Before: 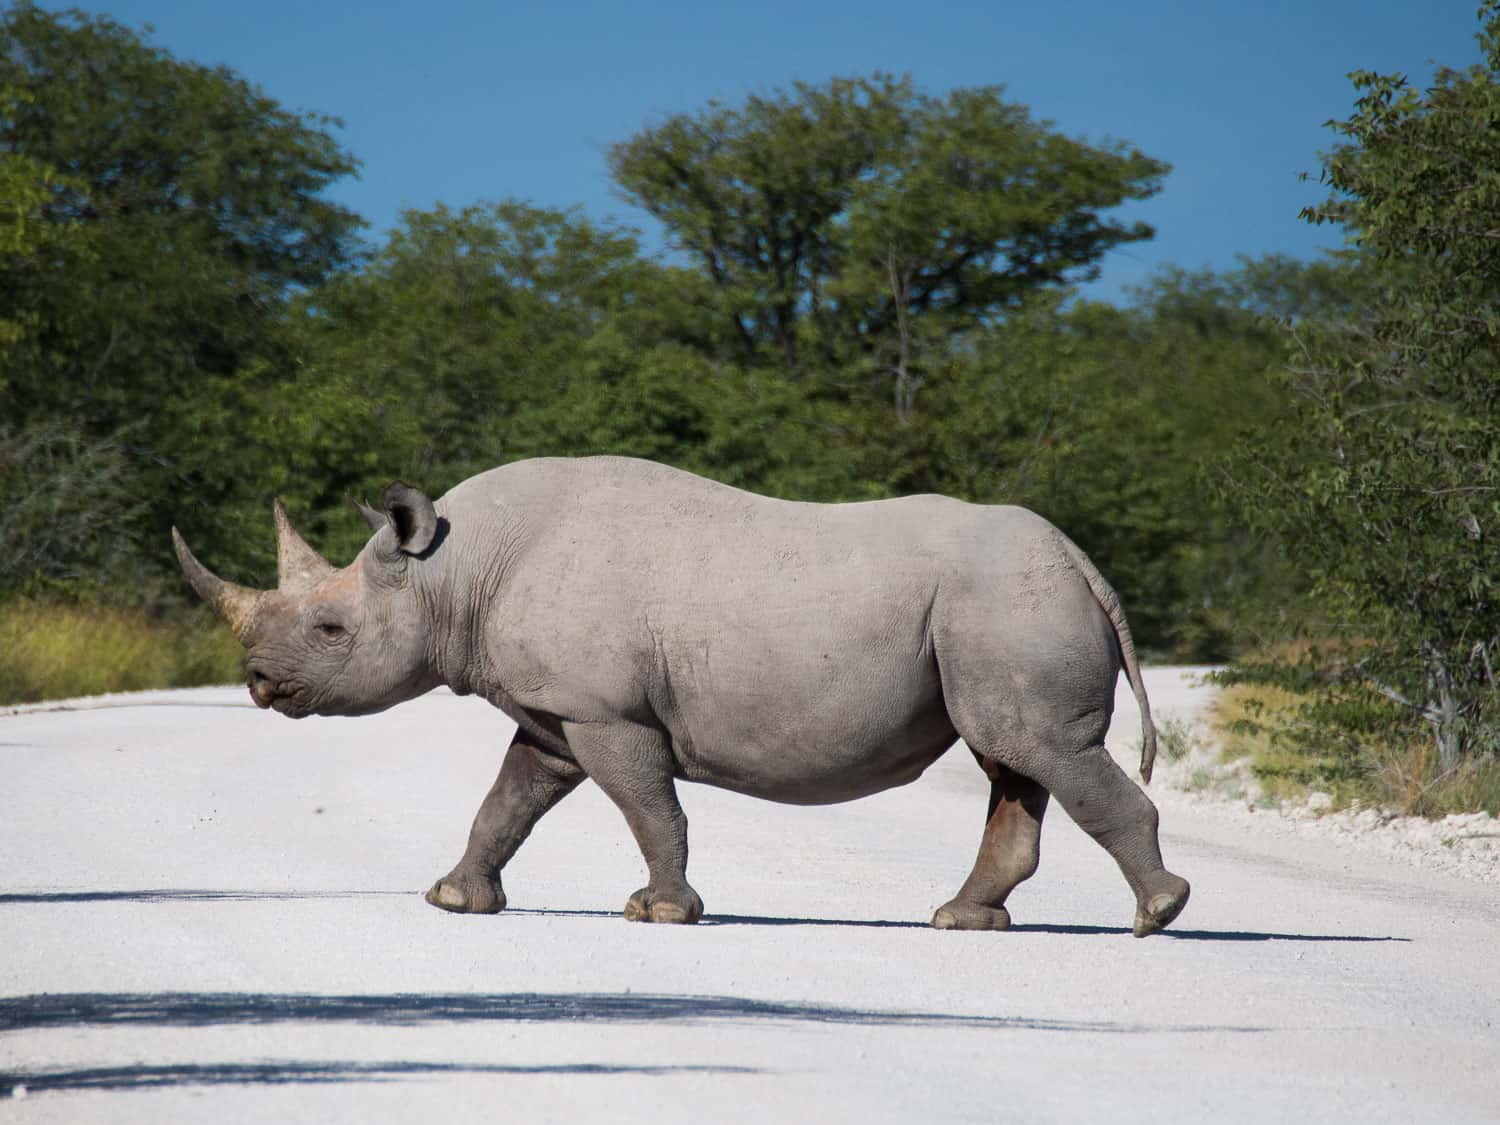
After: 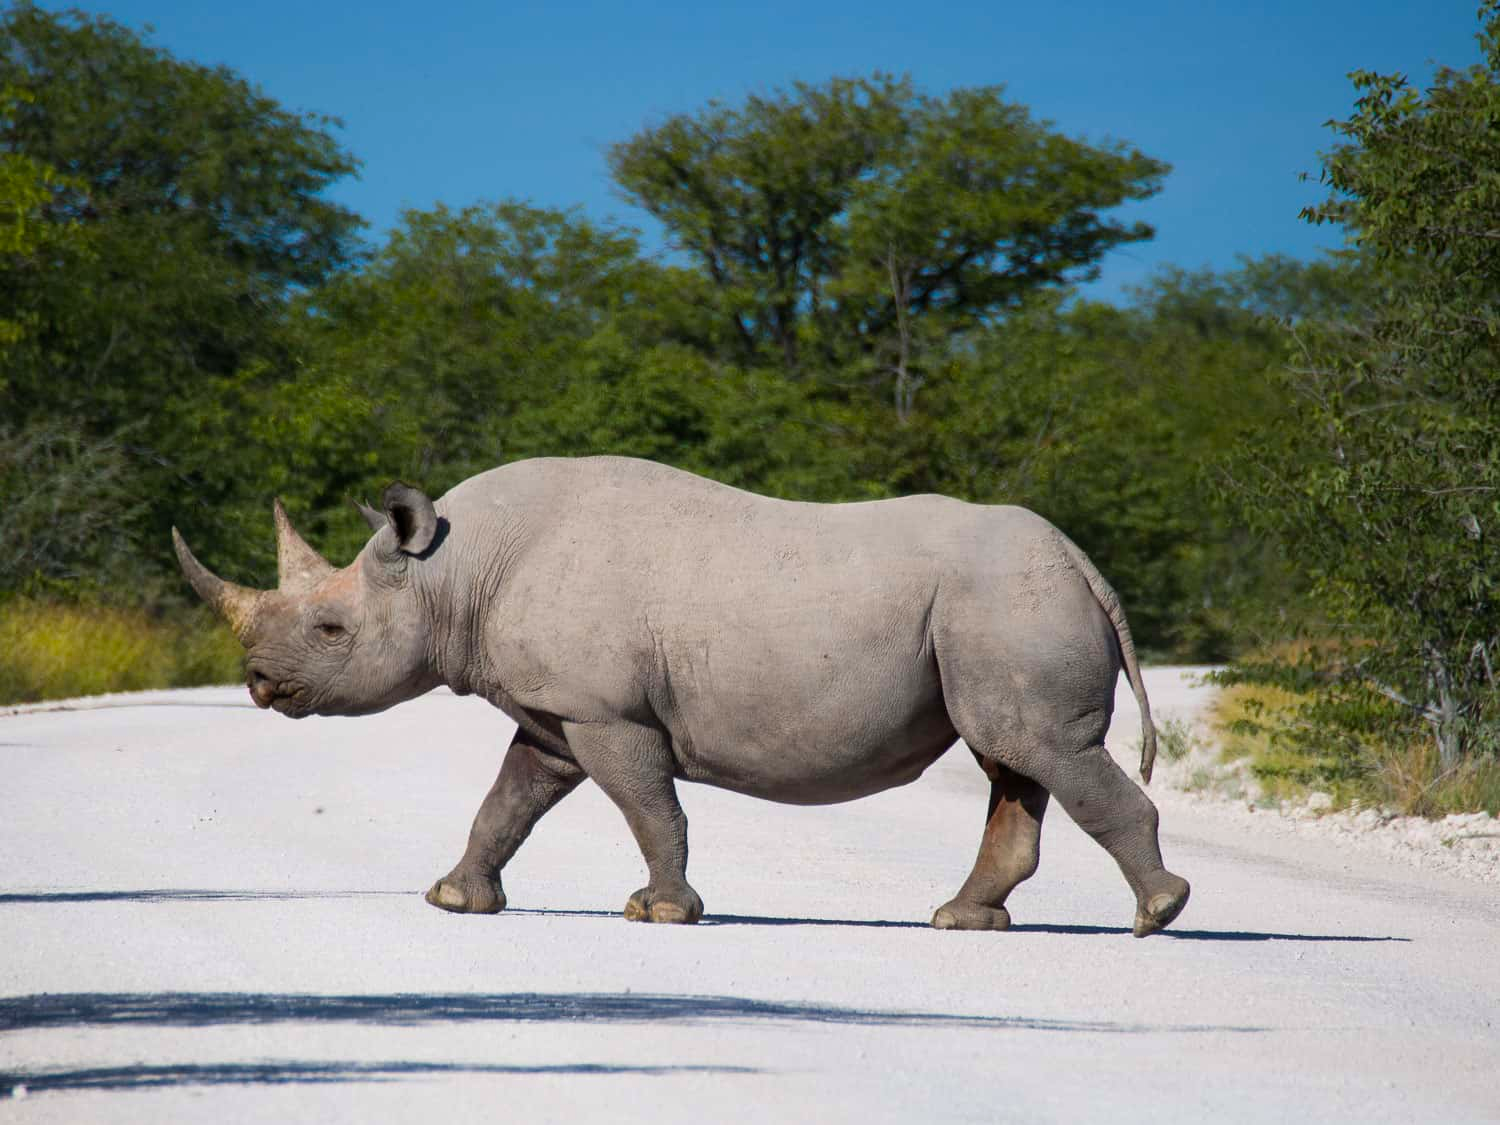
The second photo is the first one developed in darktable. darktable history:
color balance rgb: power › hue 328.91°, highlights gain › chroma 0.137%, highlights gain › hue 329.75°, perceptual saturation grading › global saturation 25.544%, global vibrance 9.703%
